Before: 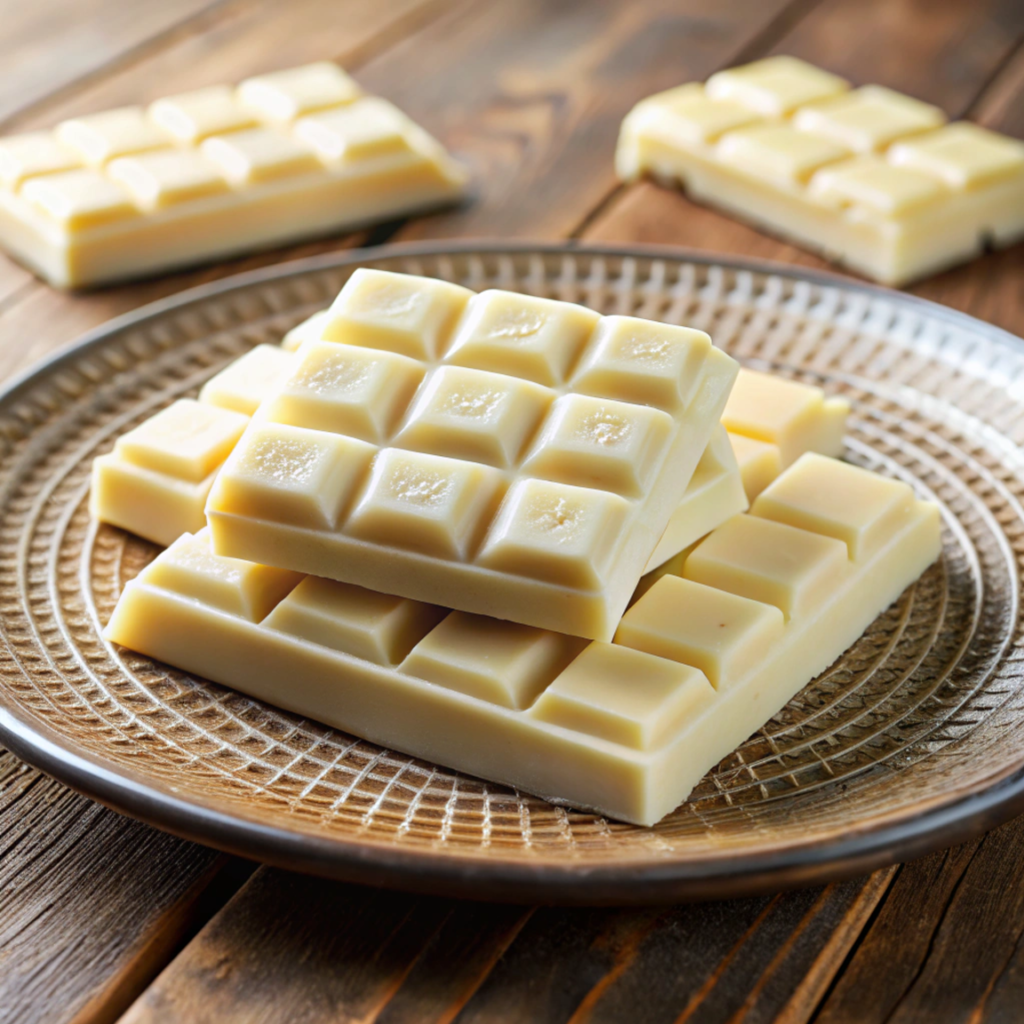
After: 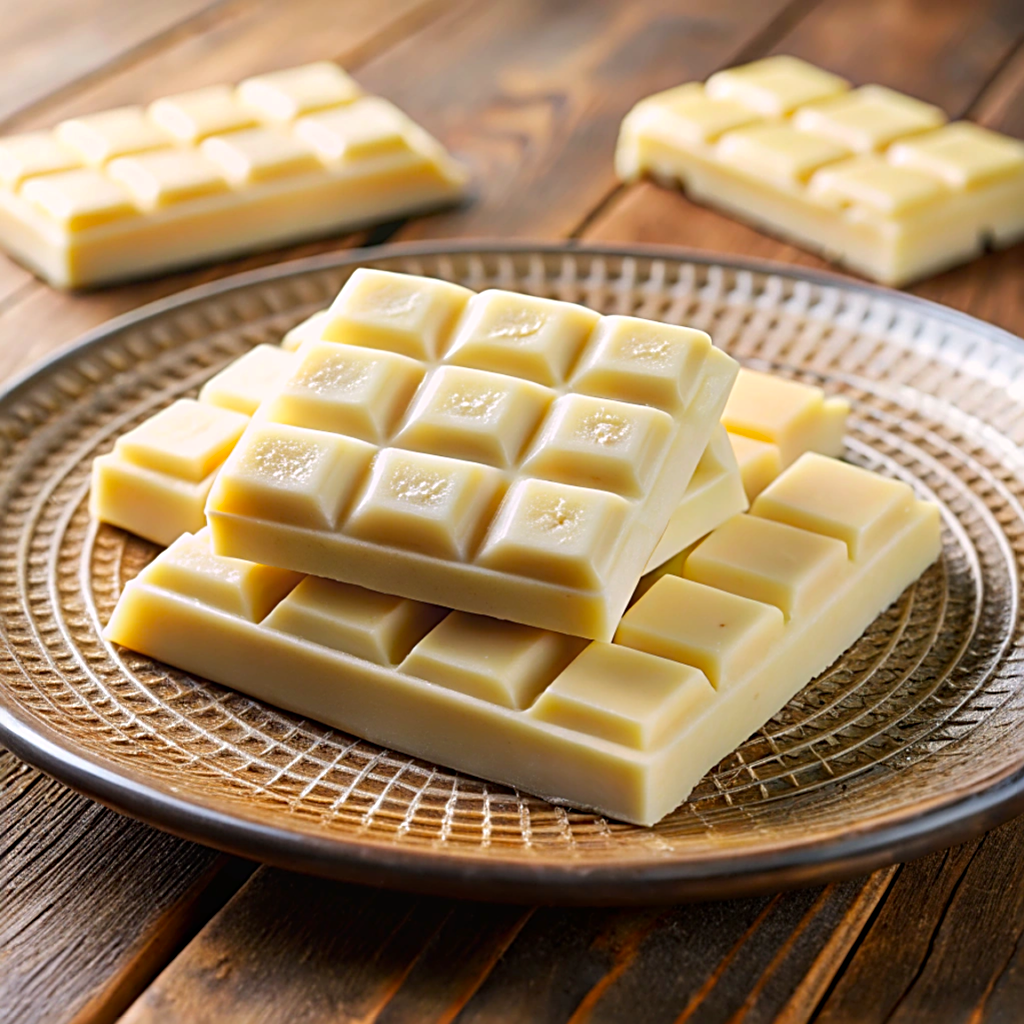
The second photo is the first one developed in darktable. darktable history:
color correction: highlights a* 3.22, highlights b* 1.93, saturation 1.19
sharpen: radius 2.531, amount 0.628
